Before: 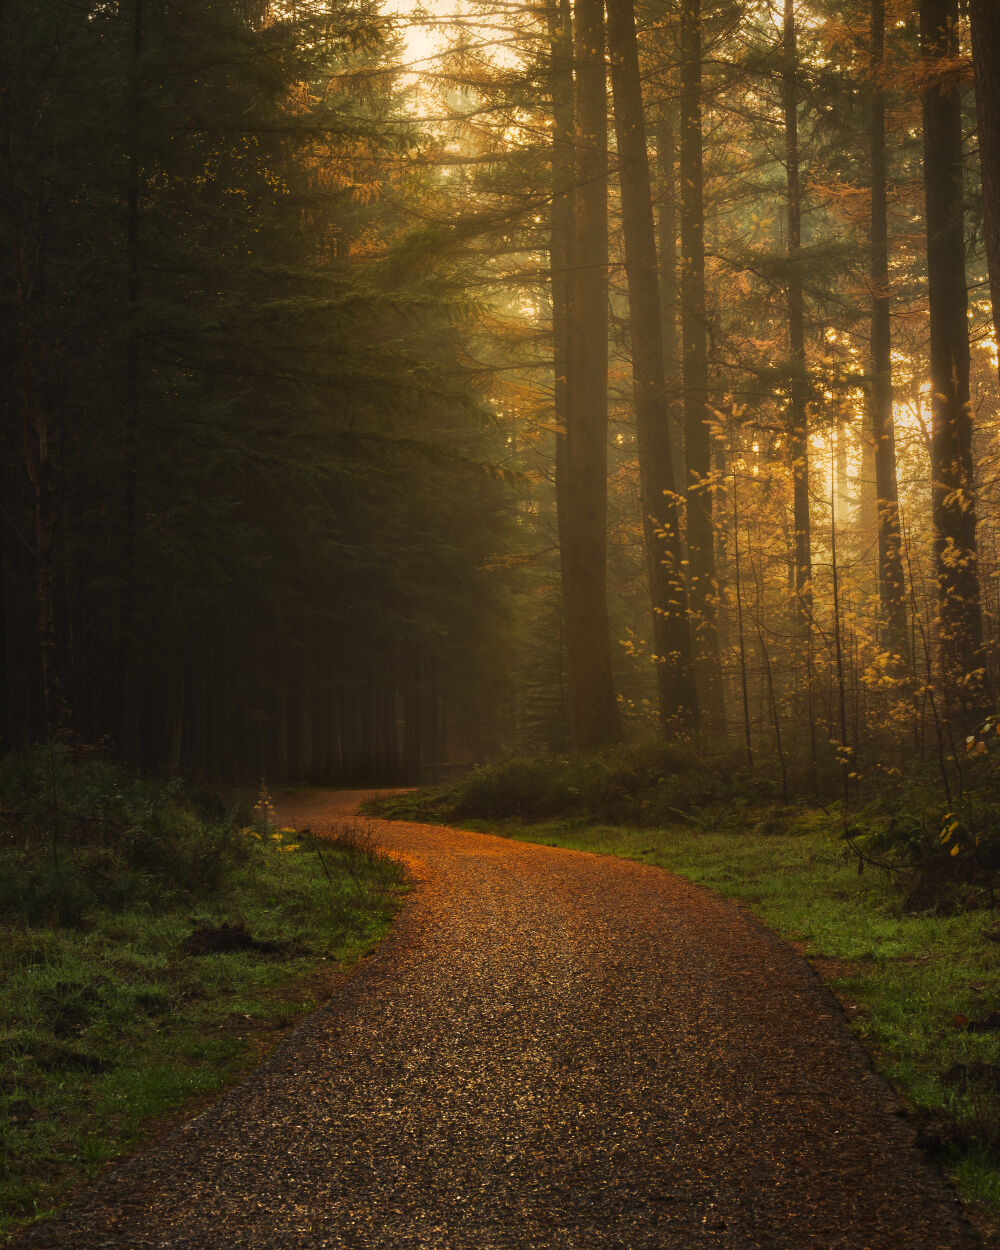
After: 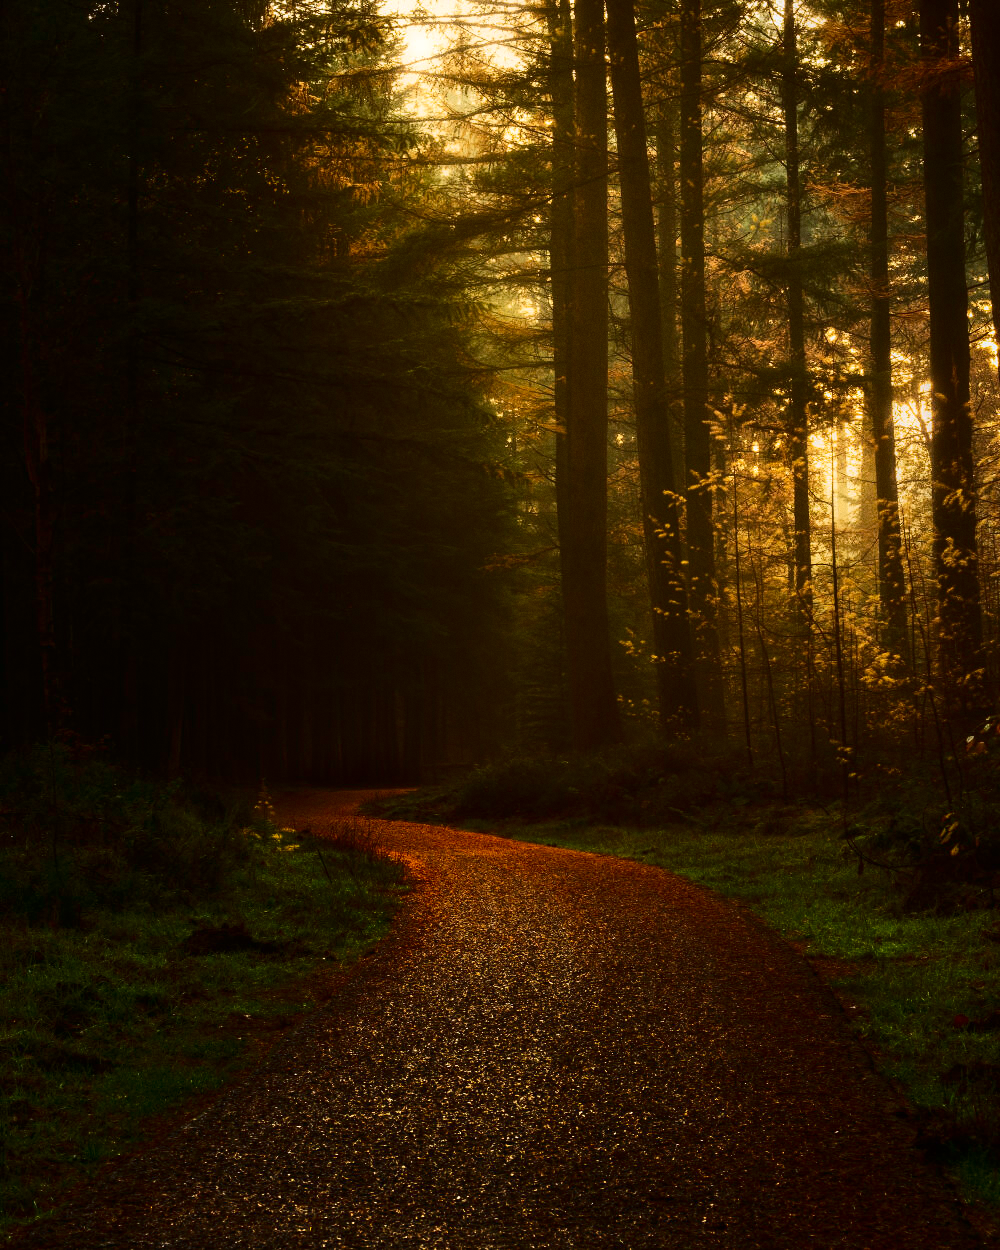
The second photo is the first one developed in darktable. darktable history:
contrast brightness saturation: contrast 0.32, brightness -0.08, saturation 0.17
white balance: red 0.988, blue 1.017
grain: coarseness 0.09 ISO
haze removal: compatibility mode true, adaptive false
